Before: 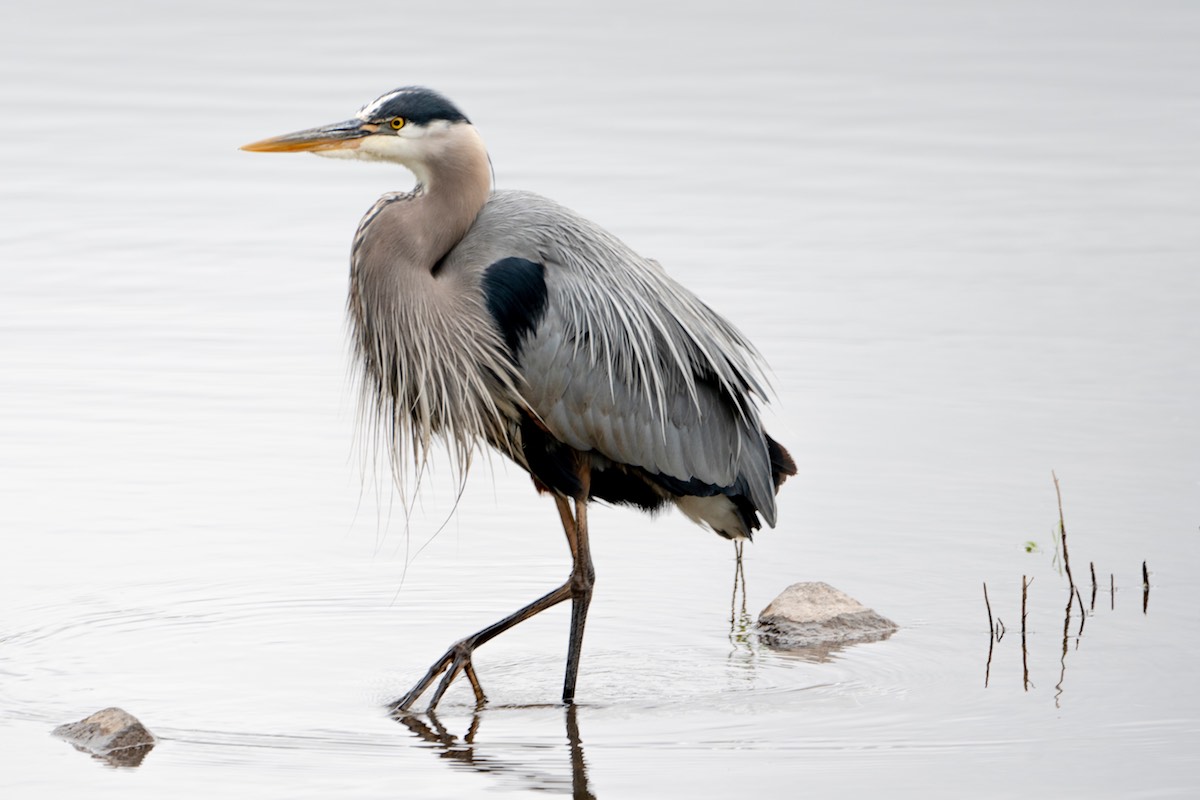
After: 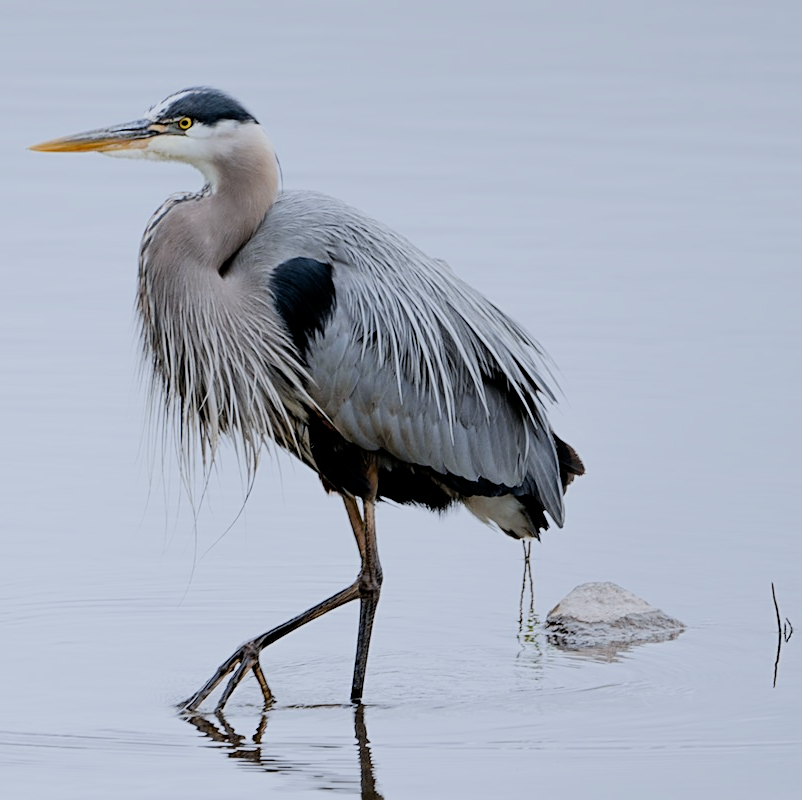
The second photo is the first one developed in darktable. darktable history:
sharpen: on, module defaults
crop and rotate: left 17.732%, right 15.423%
white balance: red 0.931, blue 1.11
filmic rgb: black relative exposure -16 EV, white relative exposure 6.92 EV, hardness 4.7
